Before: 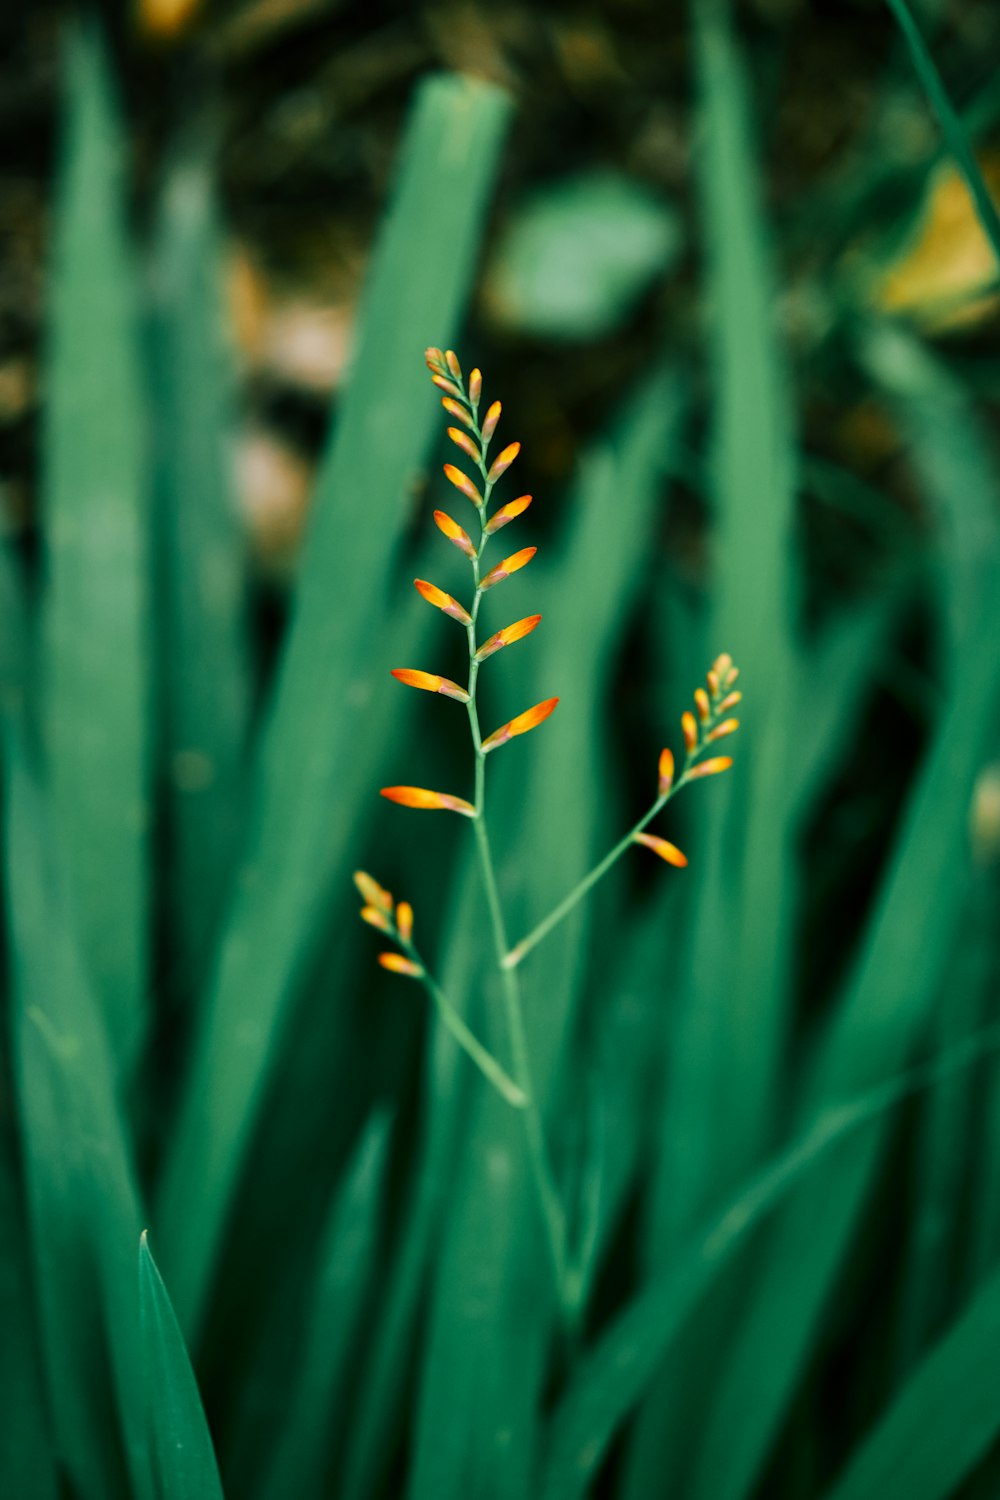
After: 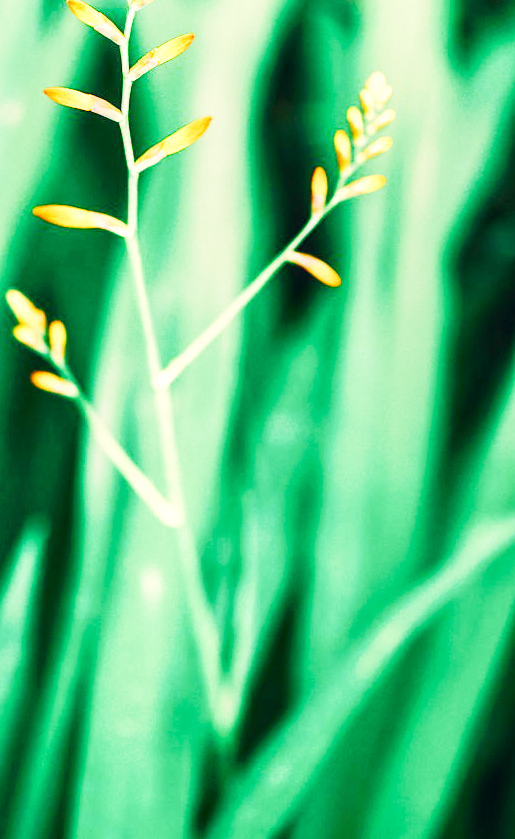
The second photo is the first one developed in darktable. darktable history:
exposure: black level correction 0, exposure 1.524 EV, compensate highlight preservation false
local contrast: on, module defaults
sharpen: amount 0.208
color correction: highlights a* 5.47, highlights b* 5.33, shadows a* -4.32, shadows b* -4.98
tone curve: curves: ch0 [(0, 0) (0.003, 0.003) (0.011, 0.013) (0.025, 0.029) (0.044, 0.052) (0.069, 0.081) (0.1, 0.116) (0.136, 0.158) (0.177, 0.207) (0.224, 0.268) (0.277, 0.373) (0.335, 0.465) (0.399, 0.565) (0.468, 0.674) (0.543, 0.79) (0.623, 0.853) (0.709, 0.918) (0.801, 0.956) (0.898, 0.977) (1, 1)], preserve colors none
crop: left 34.751%, top 38.778%, right 13.65%, bottom 5.228%
tone equalizer: edges refinement/feathering 500, mask exposure compensation -1.57 EV, preserve details no
